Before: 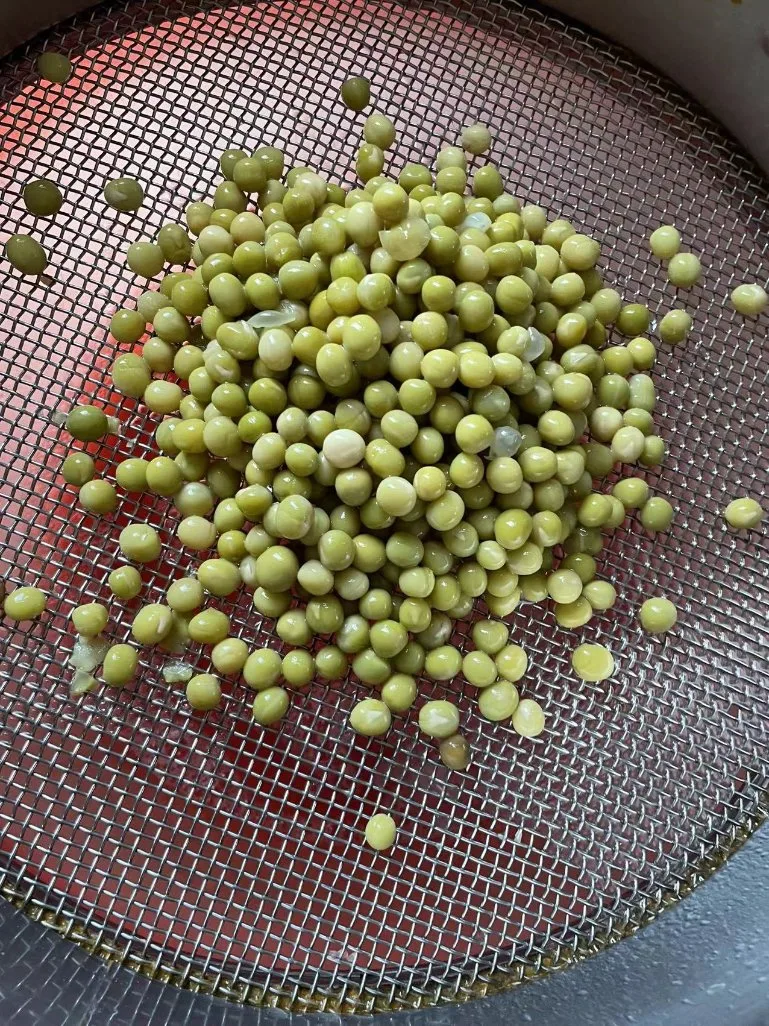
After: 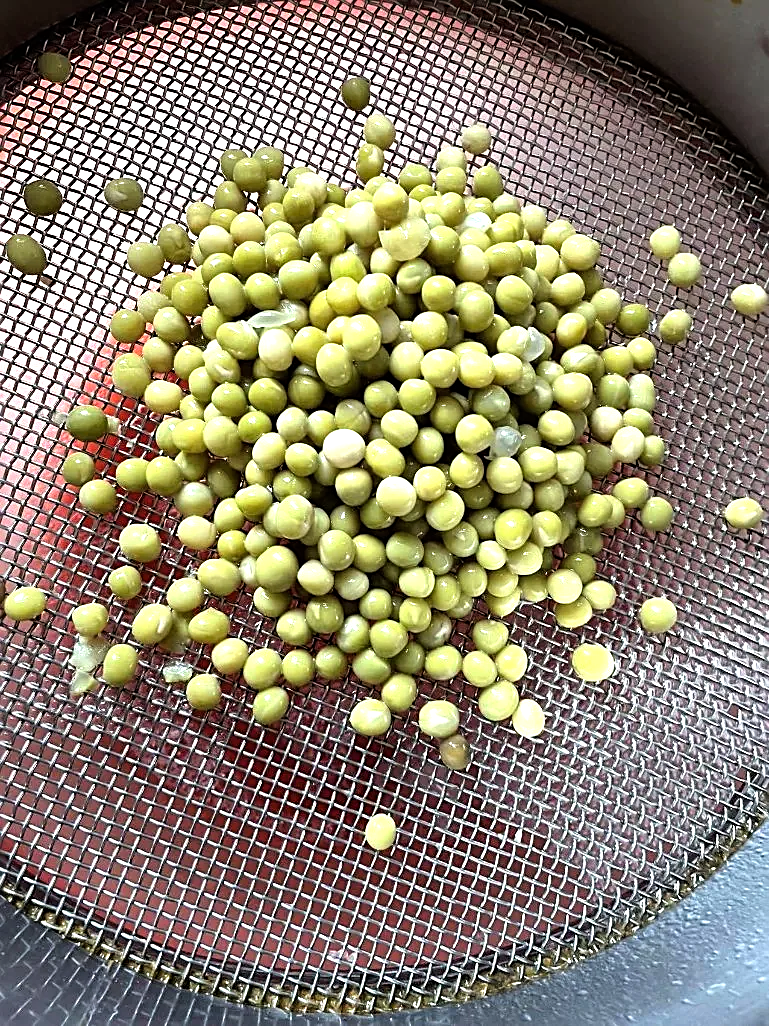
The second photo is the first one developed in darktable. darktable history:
sharpen: on, module defaults
tone equalizer: -8 EV -1.07 EV, -7 EV -1.03 EV, -6 EV -0.882 EV, -5 EV -0.615 EV, -3 EV 0.584 EV, -2 EV 0.891 EV, -1 EV 0.988 EV, +0 EV 1.06 EV
